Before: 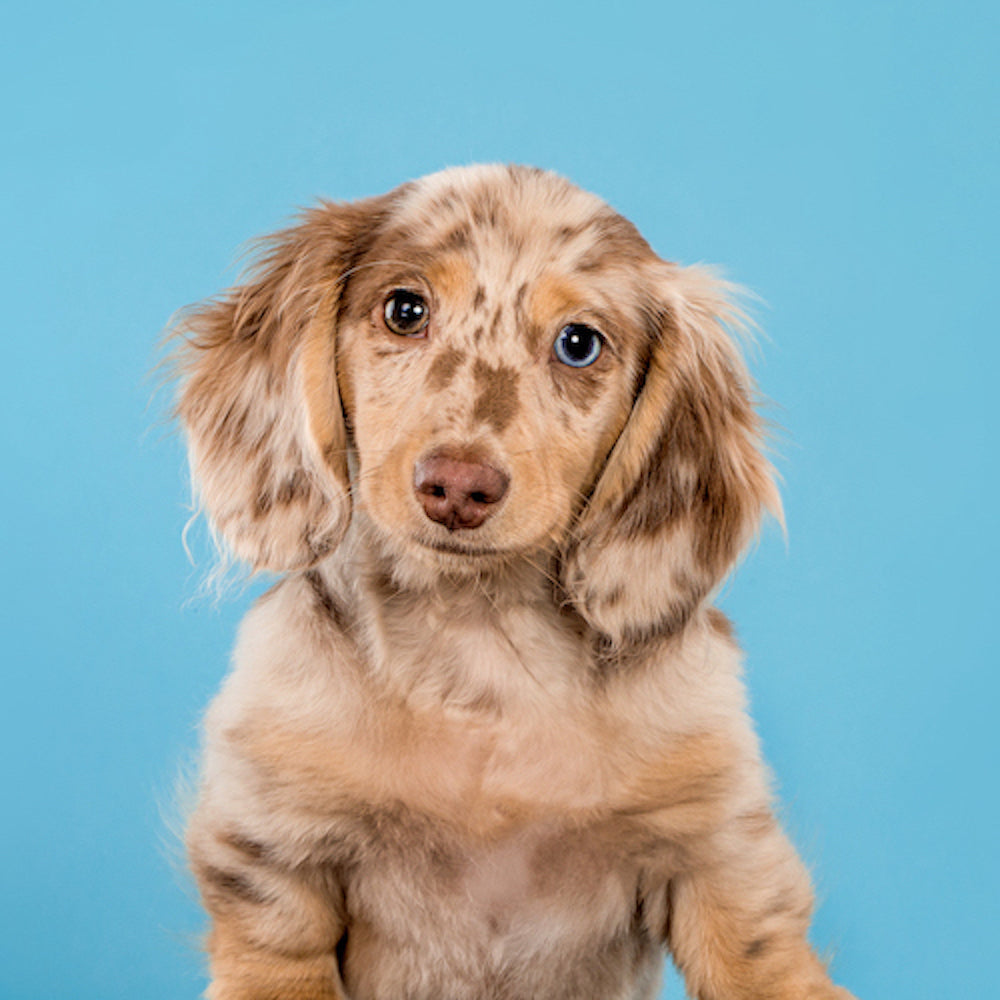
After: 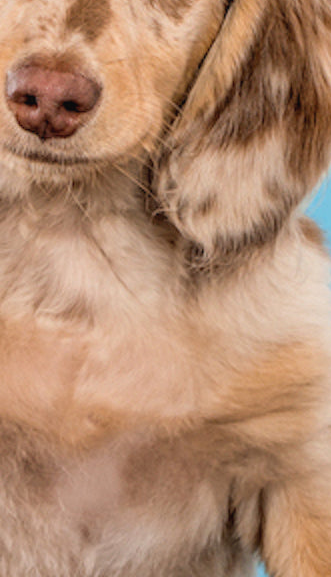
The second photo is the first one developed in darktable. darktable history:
crop: left 40.878%, top 39.176%, right 25.993%, bottom 3.081%
exposure: black level correction -0.003, exposure 0.04 EV, compensate highlight preservation false
